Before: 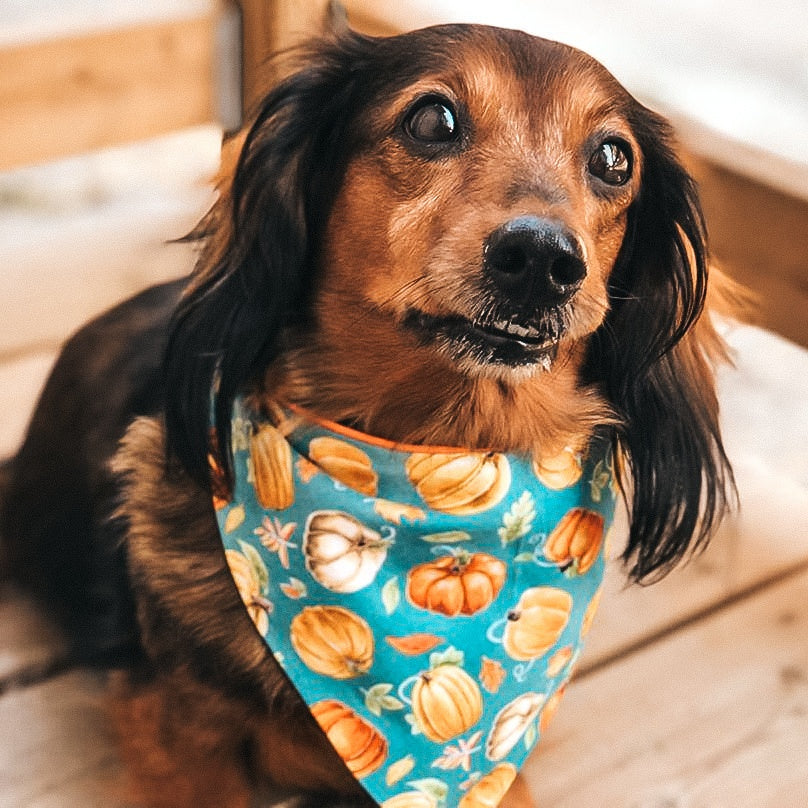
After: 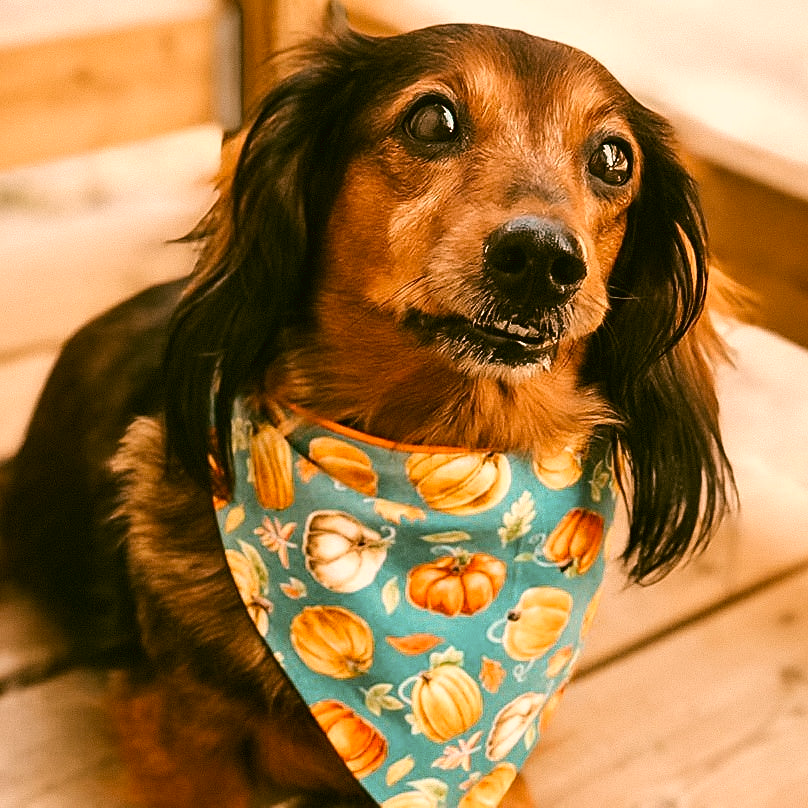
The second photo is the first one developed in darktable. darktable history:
color balance: lift [0.998, 0.998, 1.001, 1.002], gamma [0.995, 1.025, 0.992, 0.975], gain [0.995, 1.02, 0.997, 0.98]
sharpen: amount 0.2
color correction: highlights a* 8.98, highlights b* 15.09, shadows a* -0.49, shadows b* 26.52
